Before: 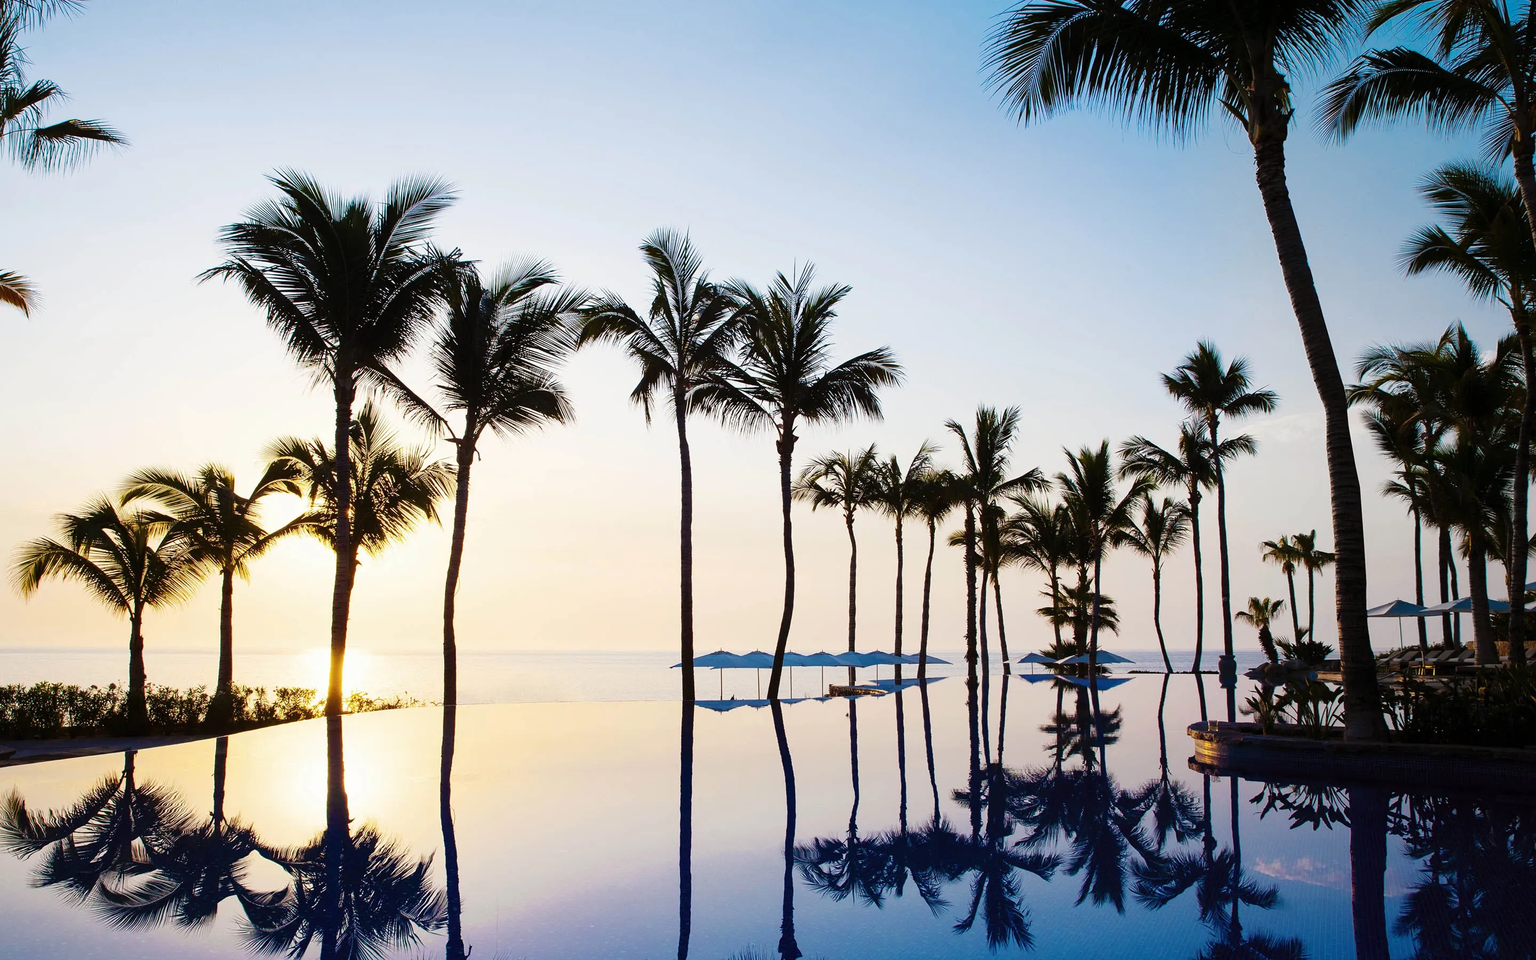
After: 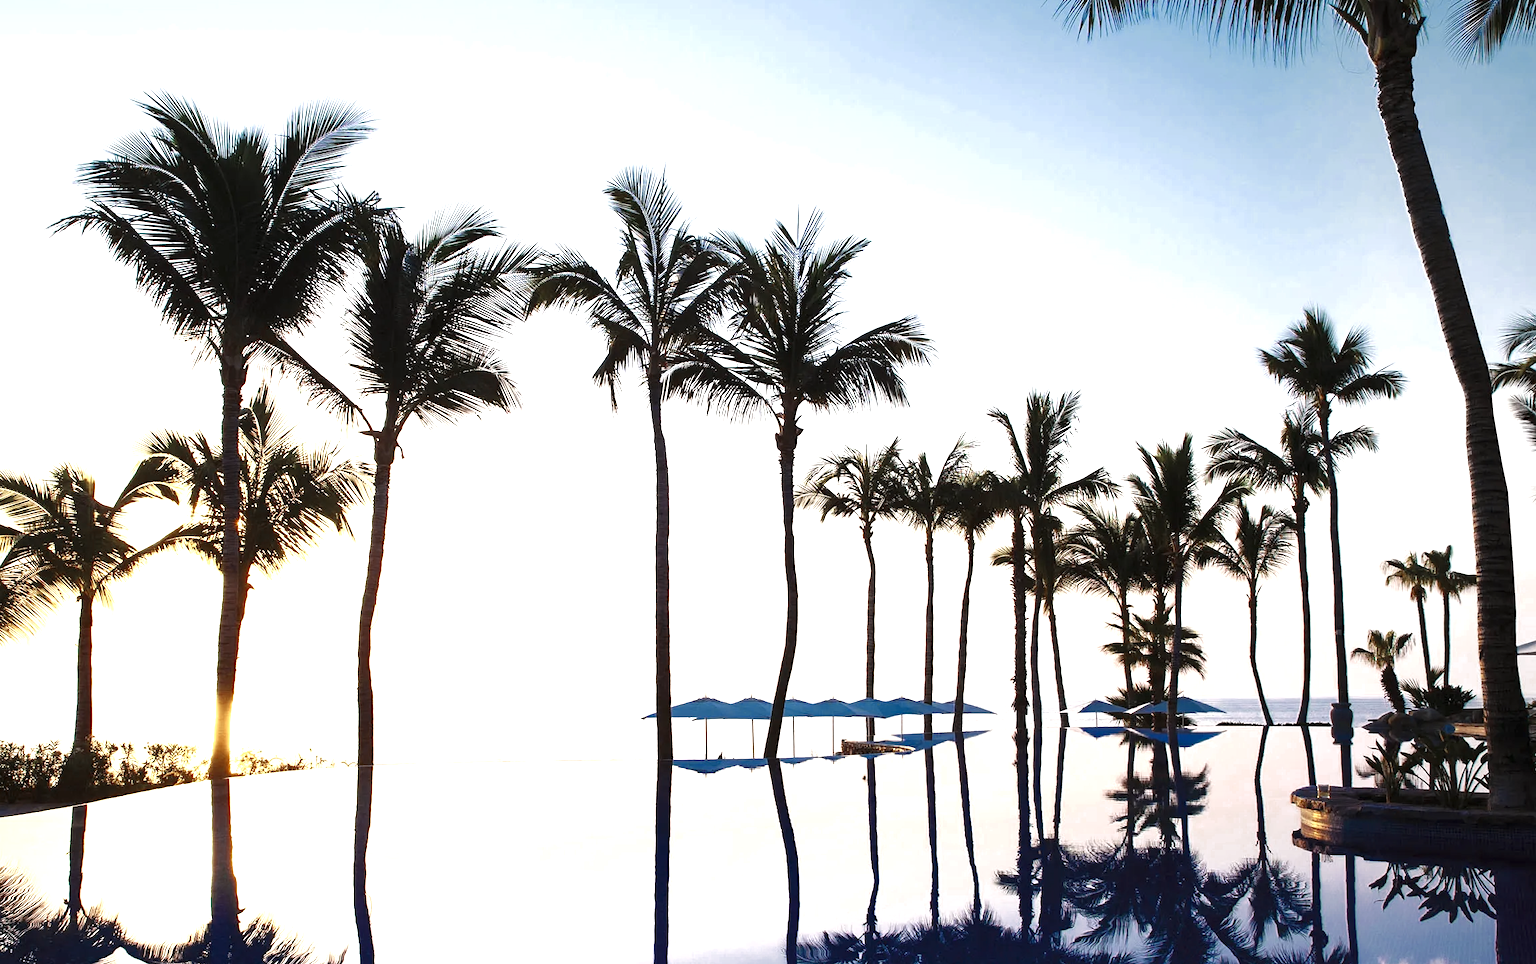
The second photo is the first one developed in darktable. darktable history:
color zones: curves: ch0 [(0, 0.5) (0.125, 0.4) (0.25, 0.5) (0.375, 0.4) (0.5, 0.4) (0.625, 0.35) (0.75, 0.35) (0.875, 0.5)]; ch1 [(0, 0.35) (0.125, 0.45) (0.25, 0.35) (0.375, 0.35) (0.5, 0.35) (0.625, 0.35) (0.75, 0.45) (0.875, 0.35)]; ch2 [(0, 0.6) (0.125, 0.5) (0.25, 0.5) (0.375, 0.6) (0.5, 0.6) (0.625, 0.5) (0.75, 0.5) (0.875, 0.5)], mix 33.6%
crop and rotate: left 10.352%, top 9.976%, right 9.994%, bottom 9.987%
exposure: black level correction 0, exposure 0.953 EV, compensate exposure bias true, compensate highlight preservation false
